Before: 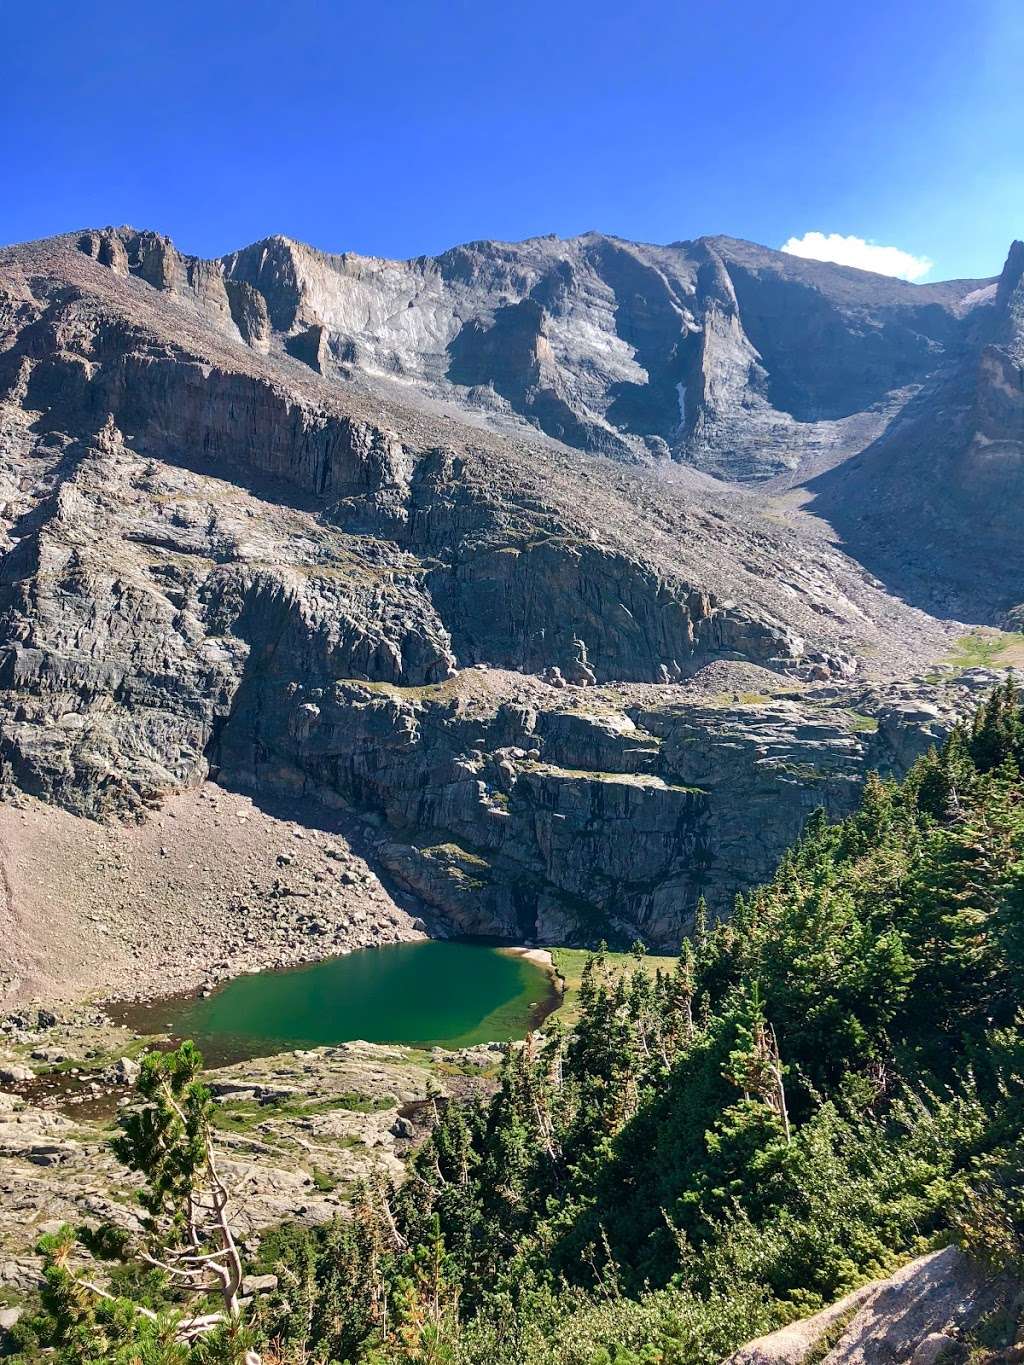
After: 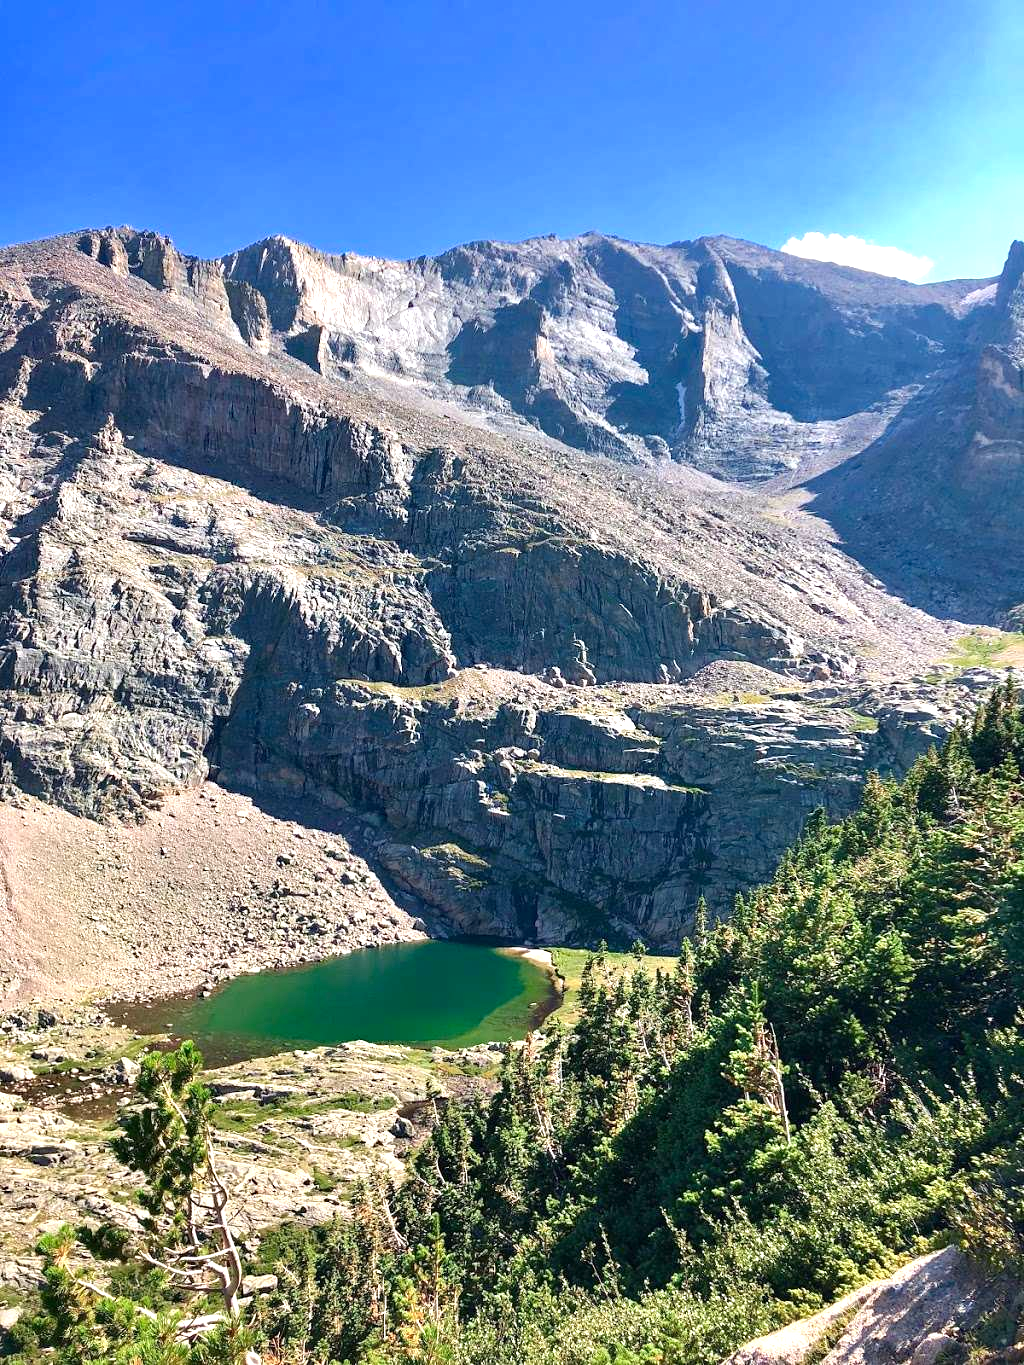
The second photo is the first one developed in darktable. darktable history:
exposure: exposure 0.648 EV, compensate highlight preservation false
haze removal: compatibility mode true, adaptive false
